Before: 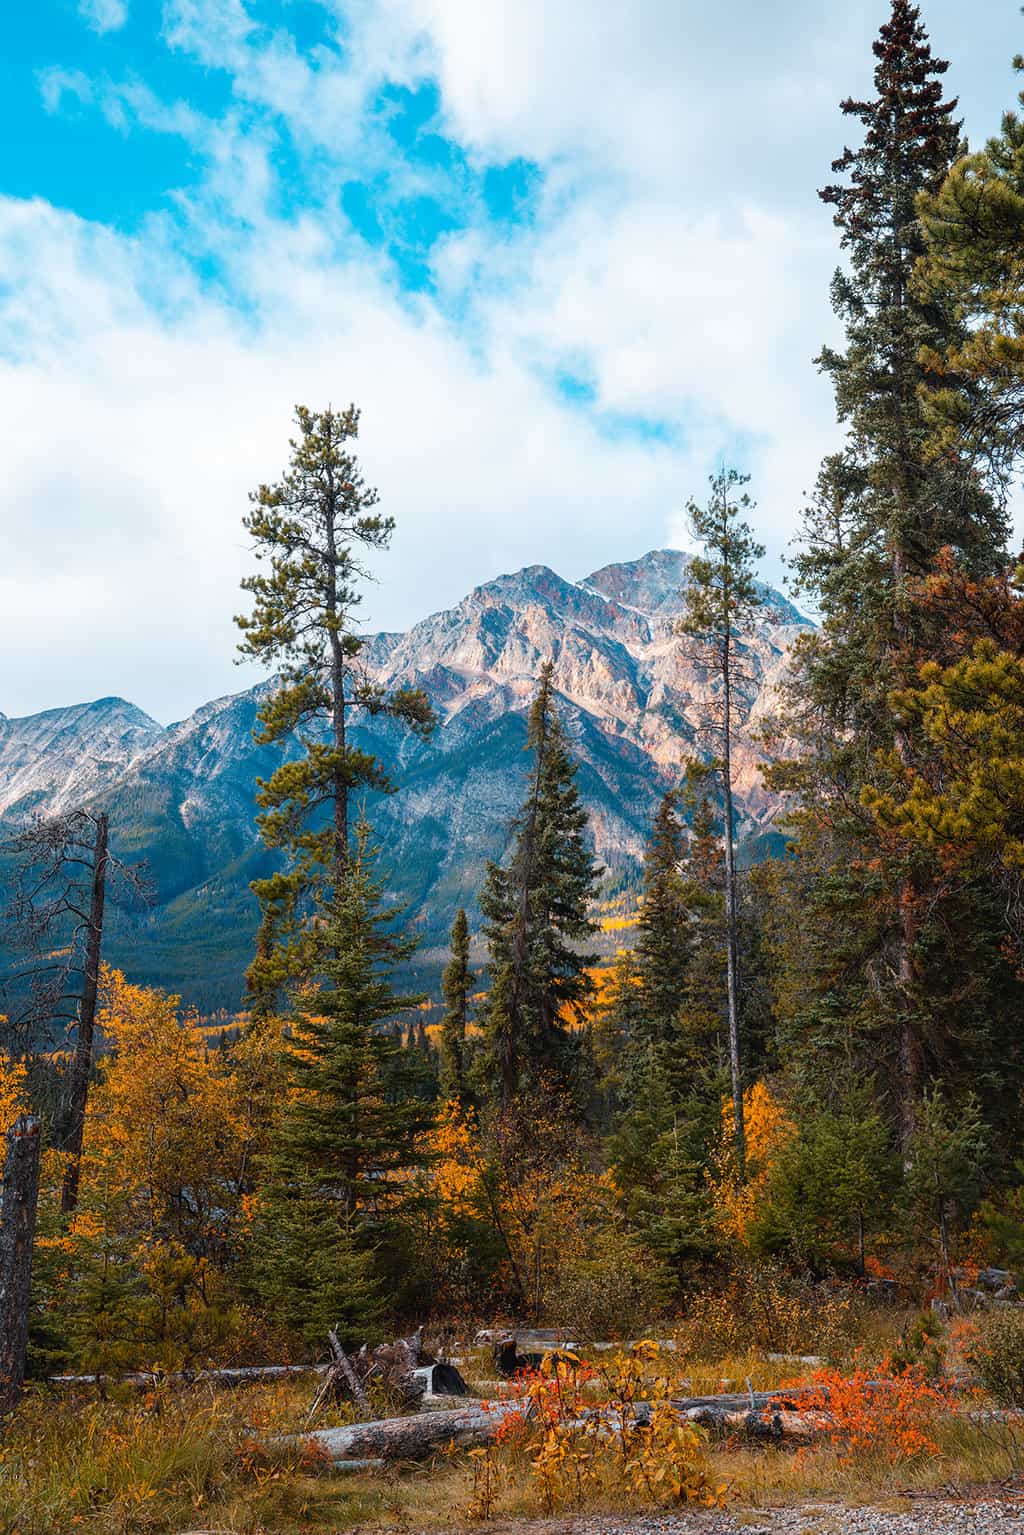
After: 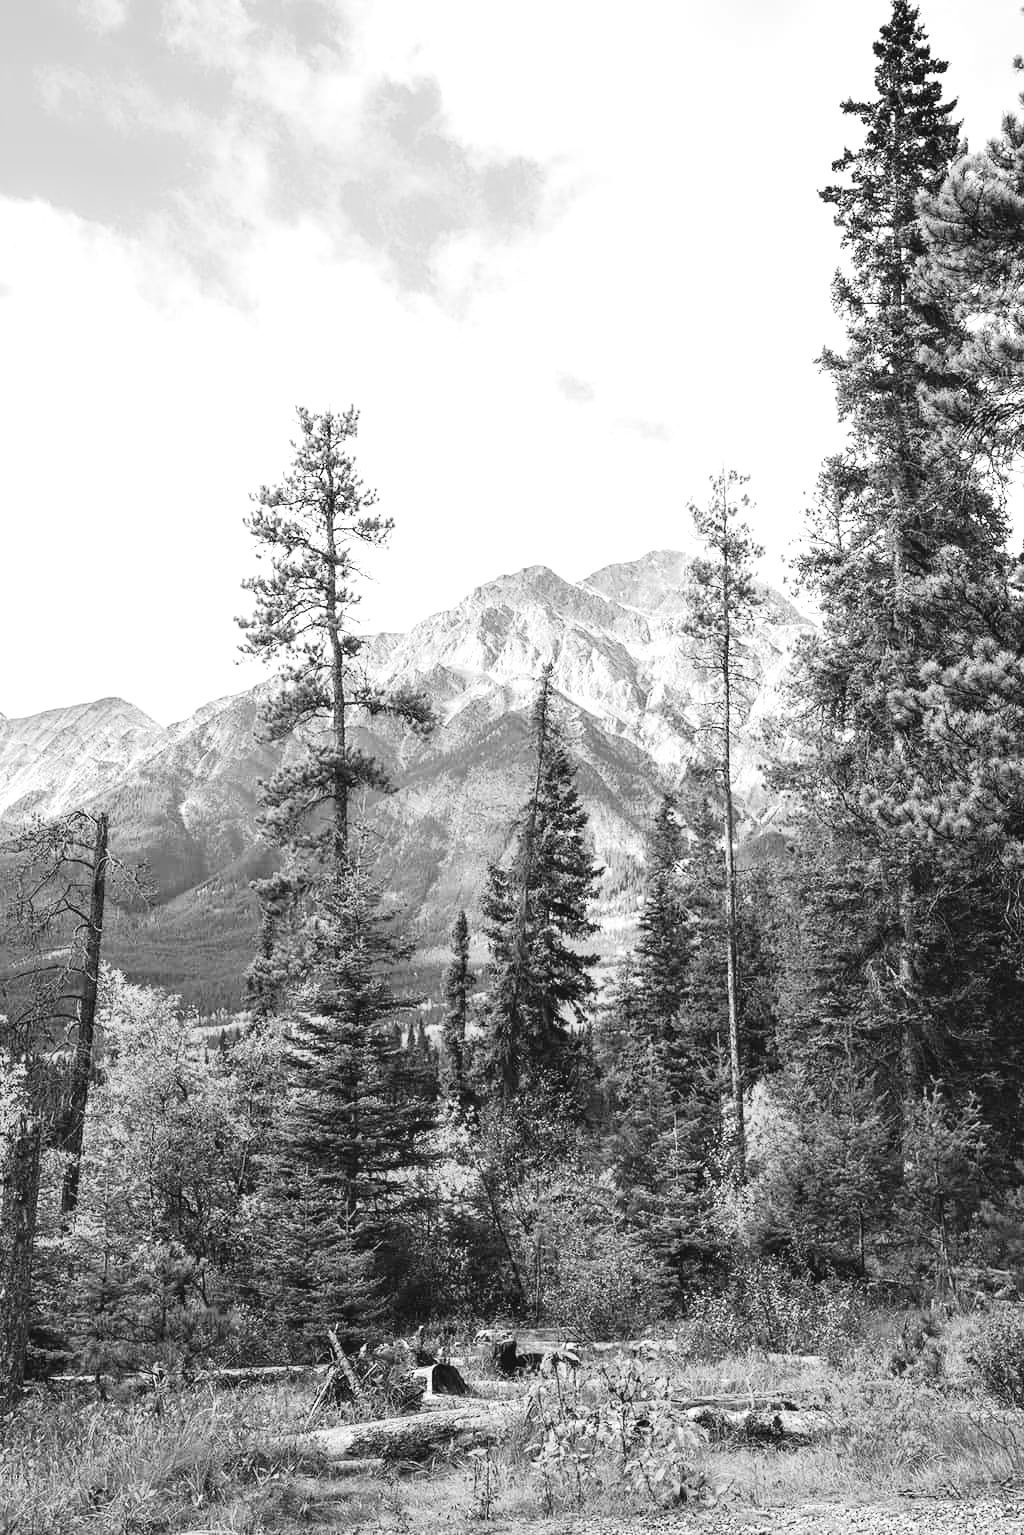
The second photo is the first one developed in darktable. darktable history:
exposure: black level correction 0, exposure 1.1 EV, compensate exposure bias true, compensate highlight preservation false
contrast brightness saturation: contrast 0.15, brightness 0.05
tone curve: curves: ch0 [(0, 0.025) (0.15, 0.143) (0.452, 0.486) (0.751, 0.788) (1, 0.961)]; ch1 [(0, 0) (0.43, 0.408) (0.476, 0.469) (0.497, 0.507) (0.546, 0.571) (0.566, 0.607) (0.62, 0.657) (1, 1)]; ch2 [(0, 0) (0.386, 0.397) (0.505, 0.498) (0.547, 0.546) (0.579, 0.58) (1, 1)], color space Lab, independent channels, preserve colors none
monochrome: a -6.99, b 35.61, size 1.4
